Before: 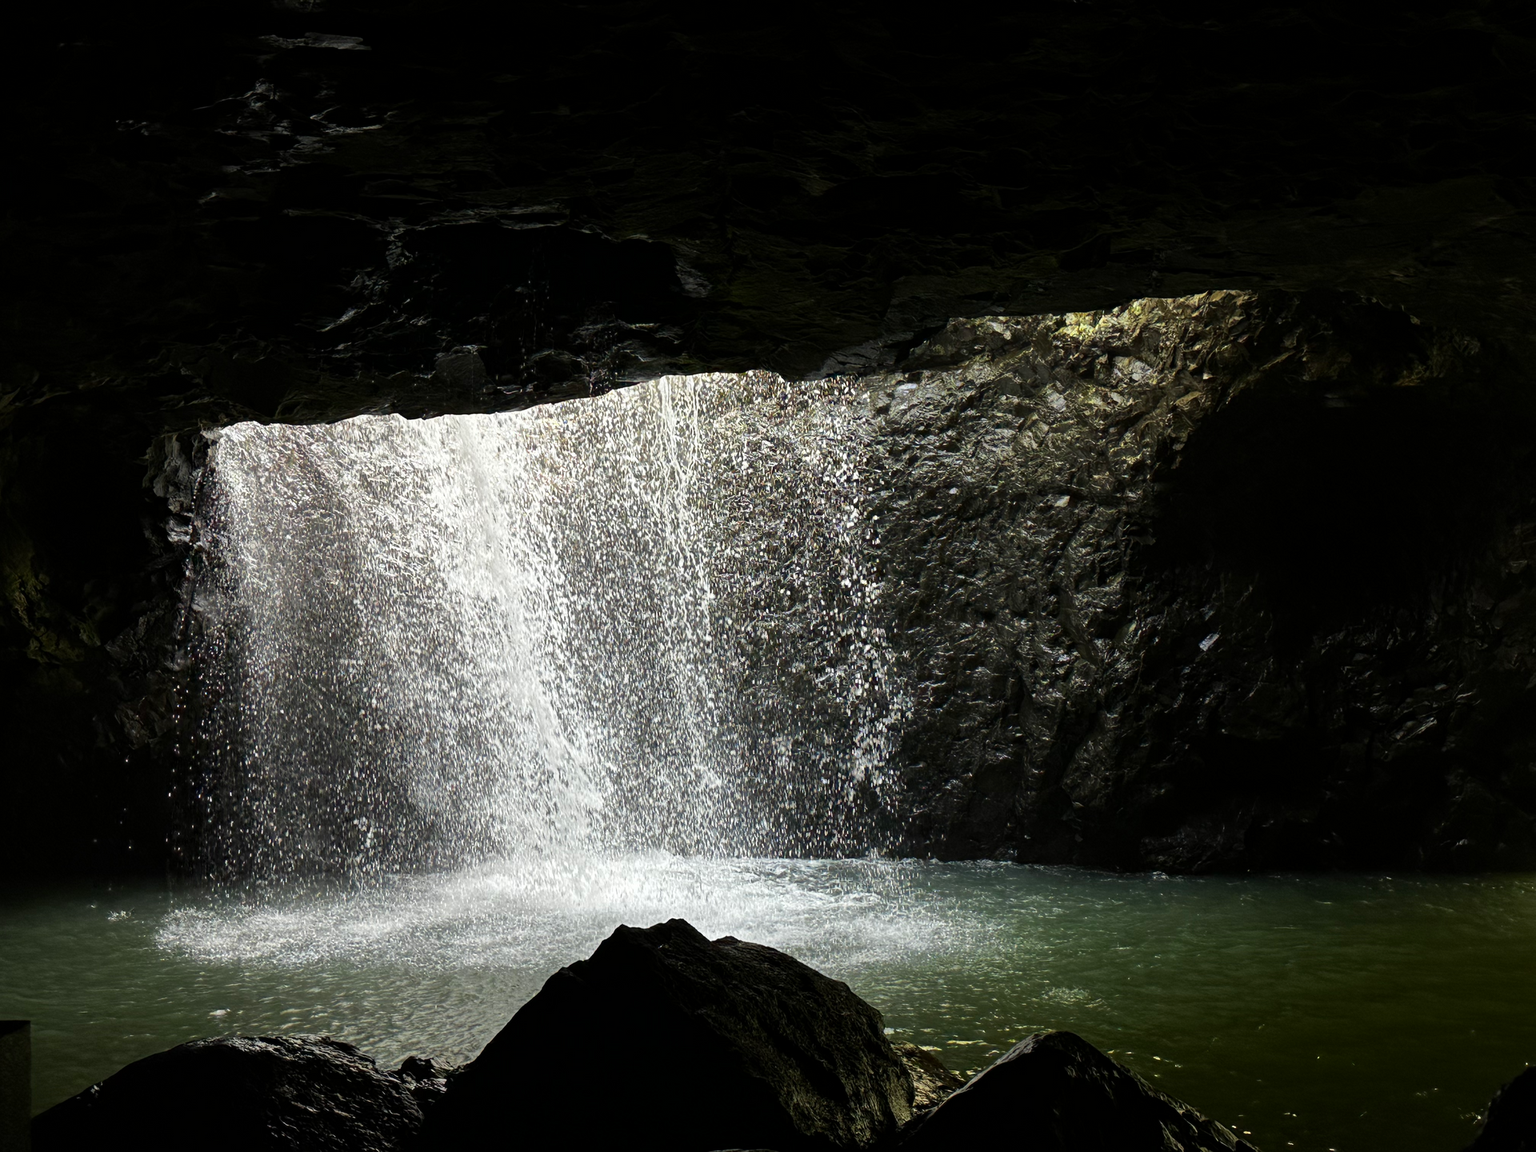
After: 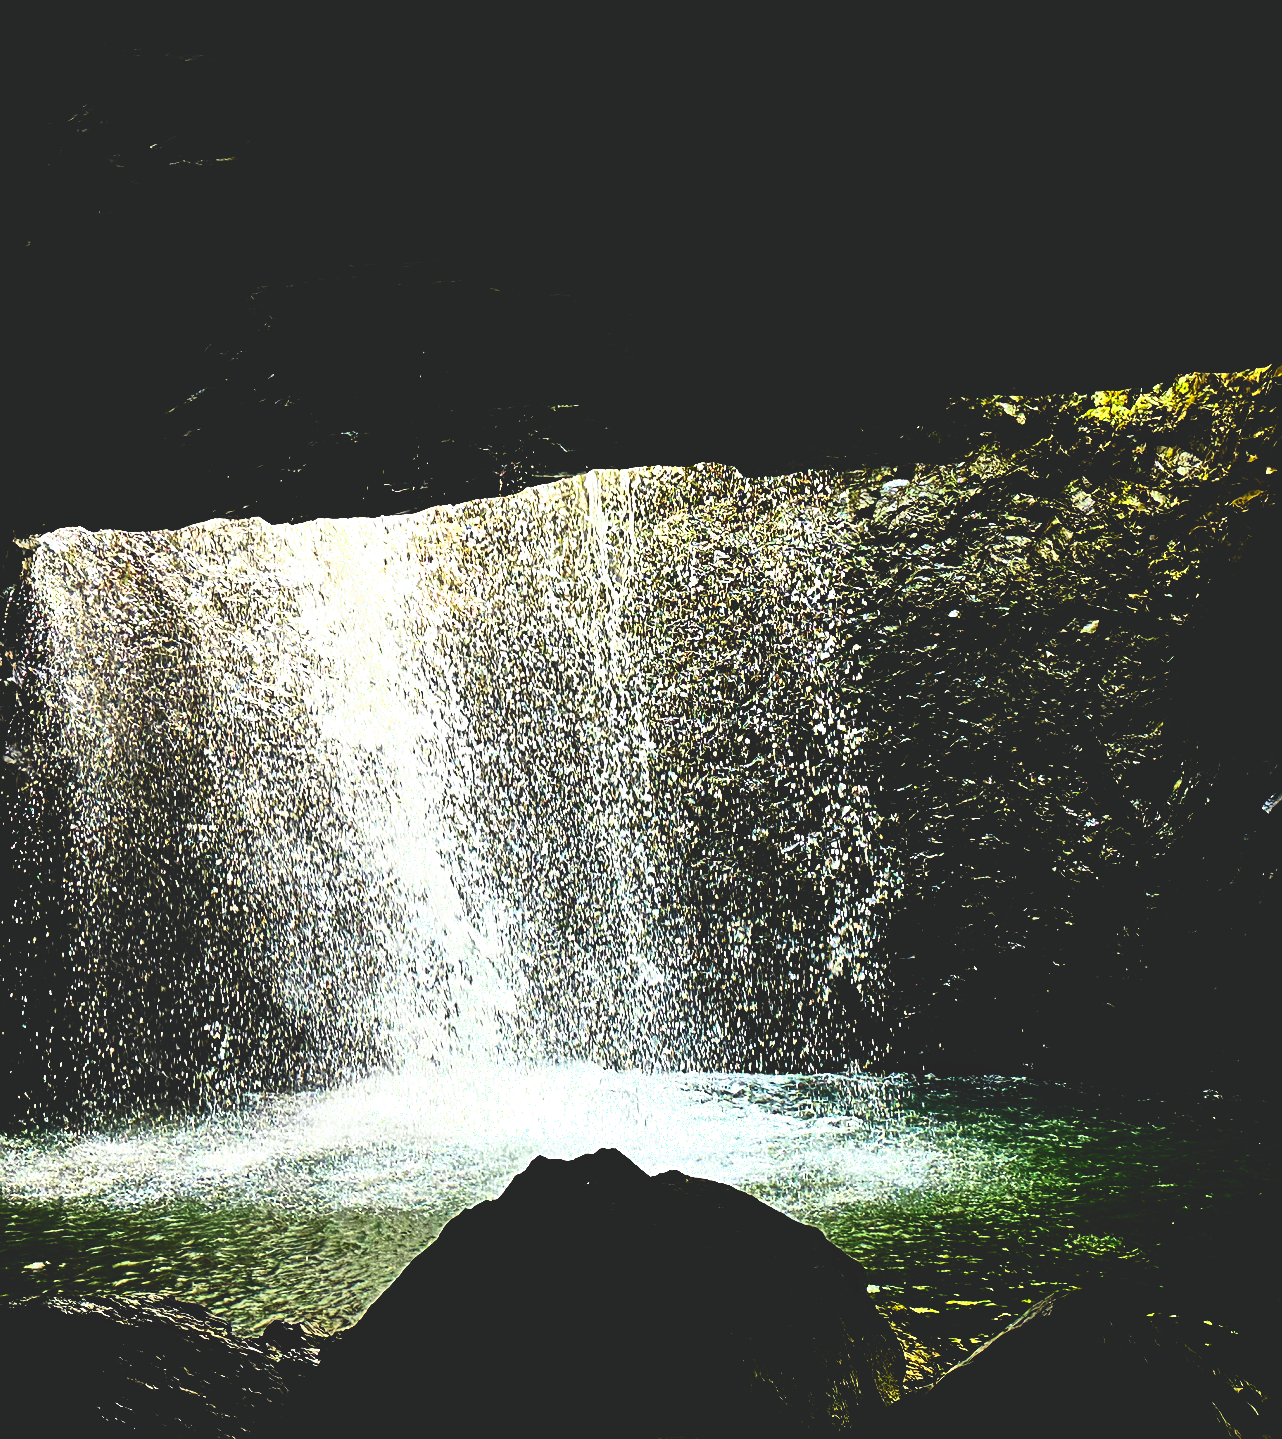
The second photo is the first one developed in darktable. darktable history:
exposure: black level correction 0, exposure 0.499 EV, compensate highlight preservation false
crop and rotate: left 12.409%, right 20.804%
local contrast: mode bilateral grid, contrast 9, coarseness 26, detail 115%, midtone range 0.2
contrast brightness saturation: saturation 0.103
sharpen: on, module defaults
base curve: curves: ch0 [(0, 0.036) (0.083, 0.04) (0.804, 1)], preserve colors none
tone curve: curves: ch0 [(0, 0.023) (0.132, 0.075) (0.251, 0.186) (0.441, 0.476) (0.662, 0.757) (0.849, 0.927) (1, 0.99)]; ch1 [(0, 0) (0.447, 0.411) (0.483, 0.469) (0.498, 0.496) (0.518, 0.514) (0.561, 0.59) (0.606, 0.659) (0.657, 0.725) (0.869, 0.916) (1, 1)]; ch2 [(0, 0) (0.307, 0.315) (0.425, 0.438) (0.483, 0.477) (0.503, 0.503) (0.526, 0.553) (0.552, 0.601) (0.615, 0.669) (0.703, 0.797) (0.985, 0.966)], color space Lab, independent channels, preserve colors none
